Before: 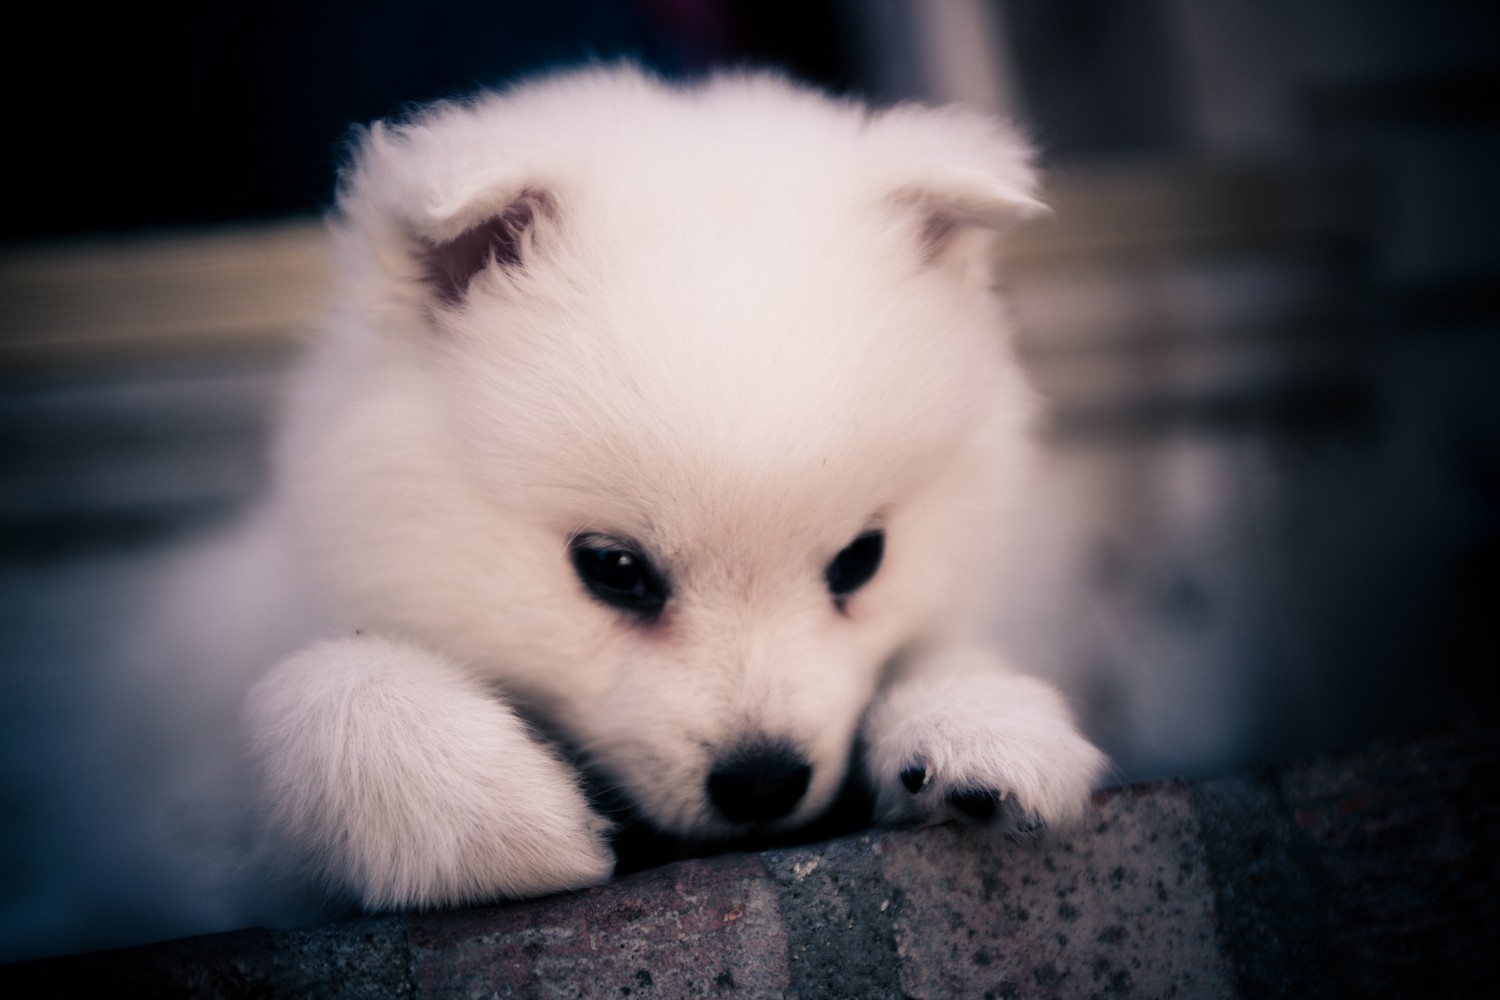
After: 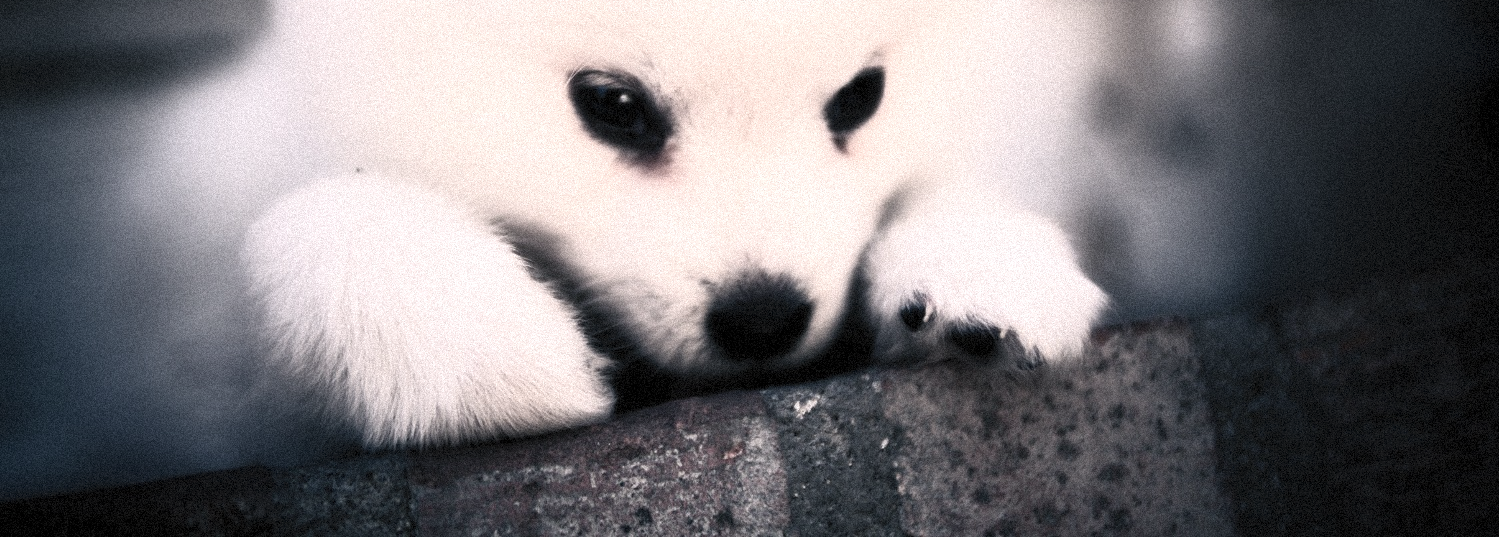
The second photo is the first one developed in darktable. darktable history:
contrast brightness saturation: contrast 0.57, brightness 0.57, saturation -0.34
grain: strength 35%, mid-tones bias 0%
crop and rotate: top 46.237%
